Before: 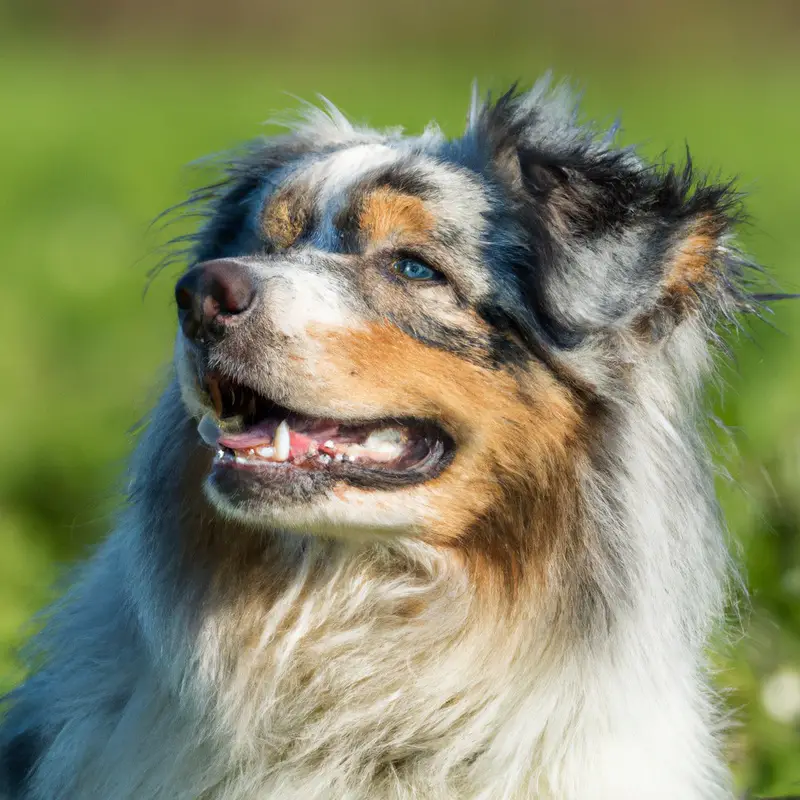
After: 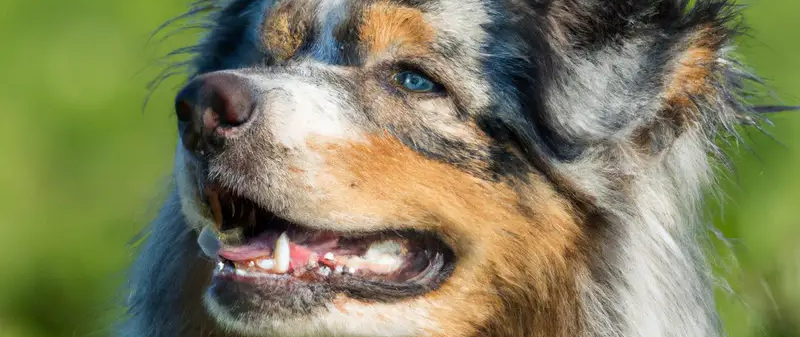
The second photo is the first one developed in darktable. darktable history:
crop and rotate: top 23.556%, bottom 34.249%
